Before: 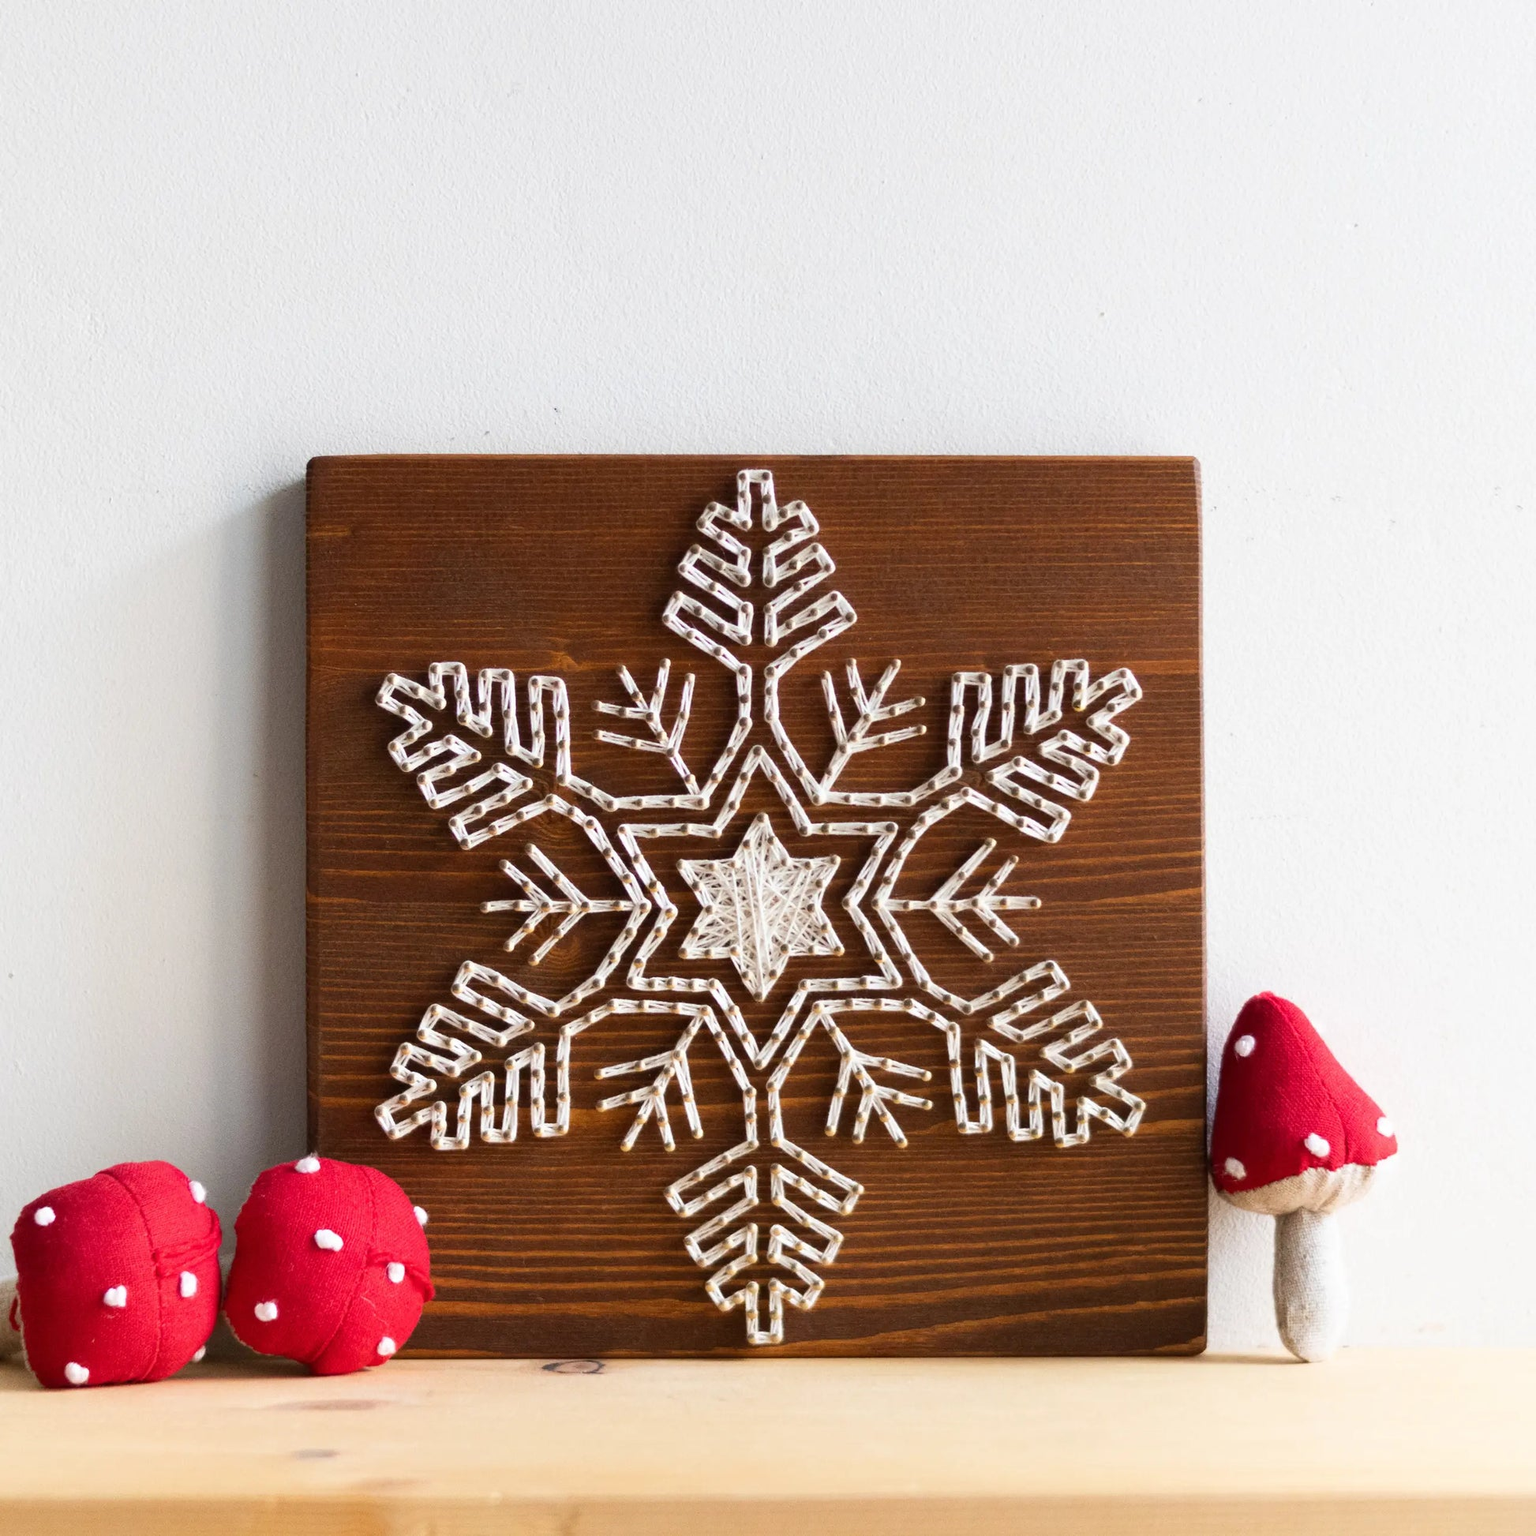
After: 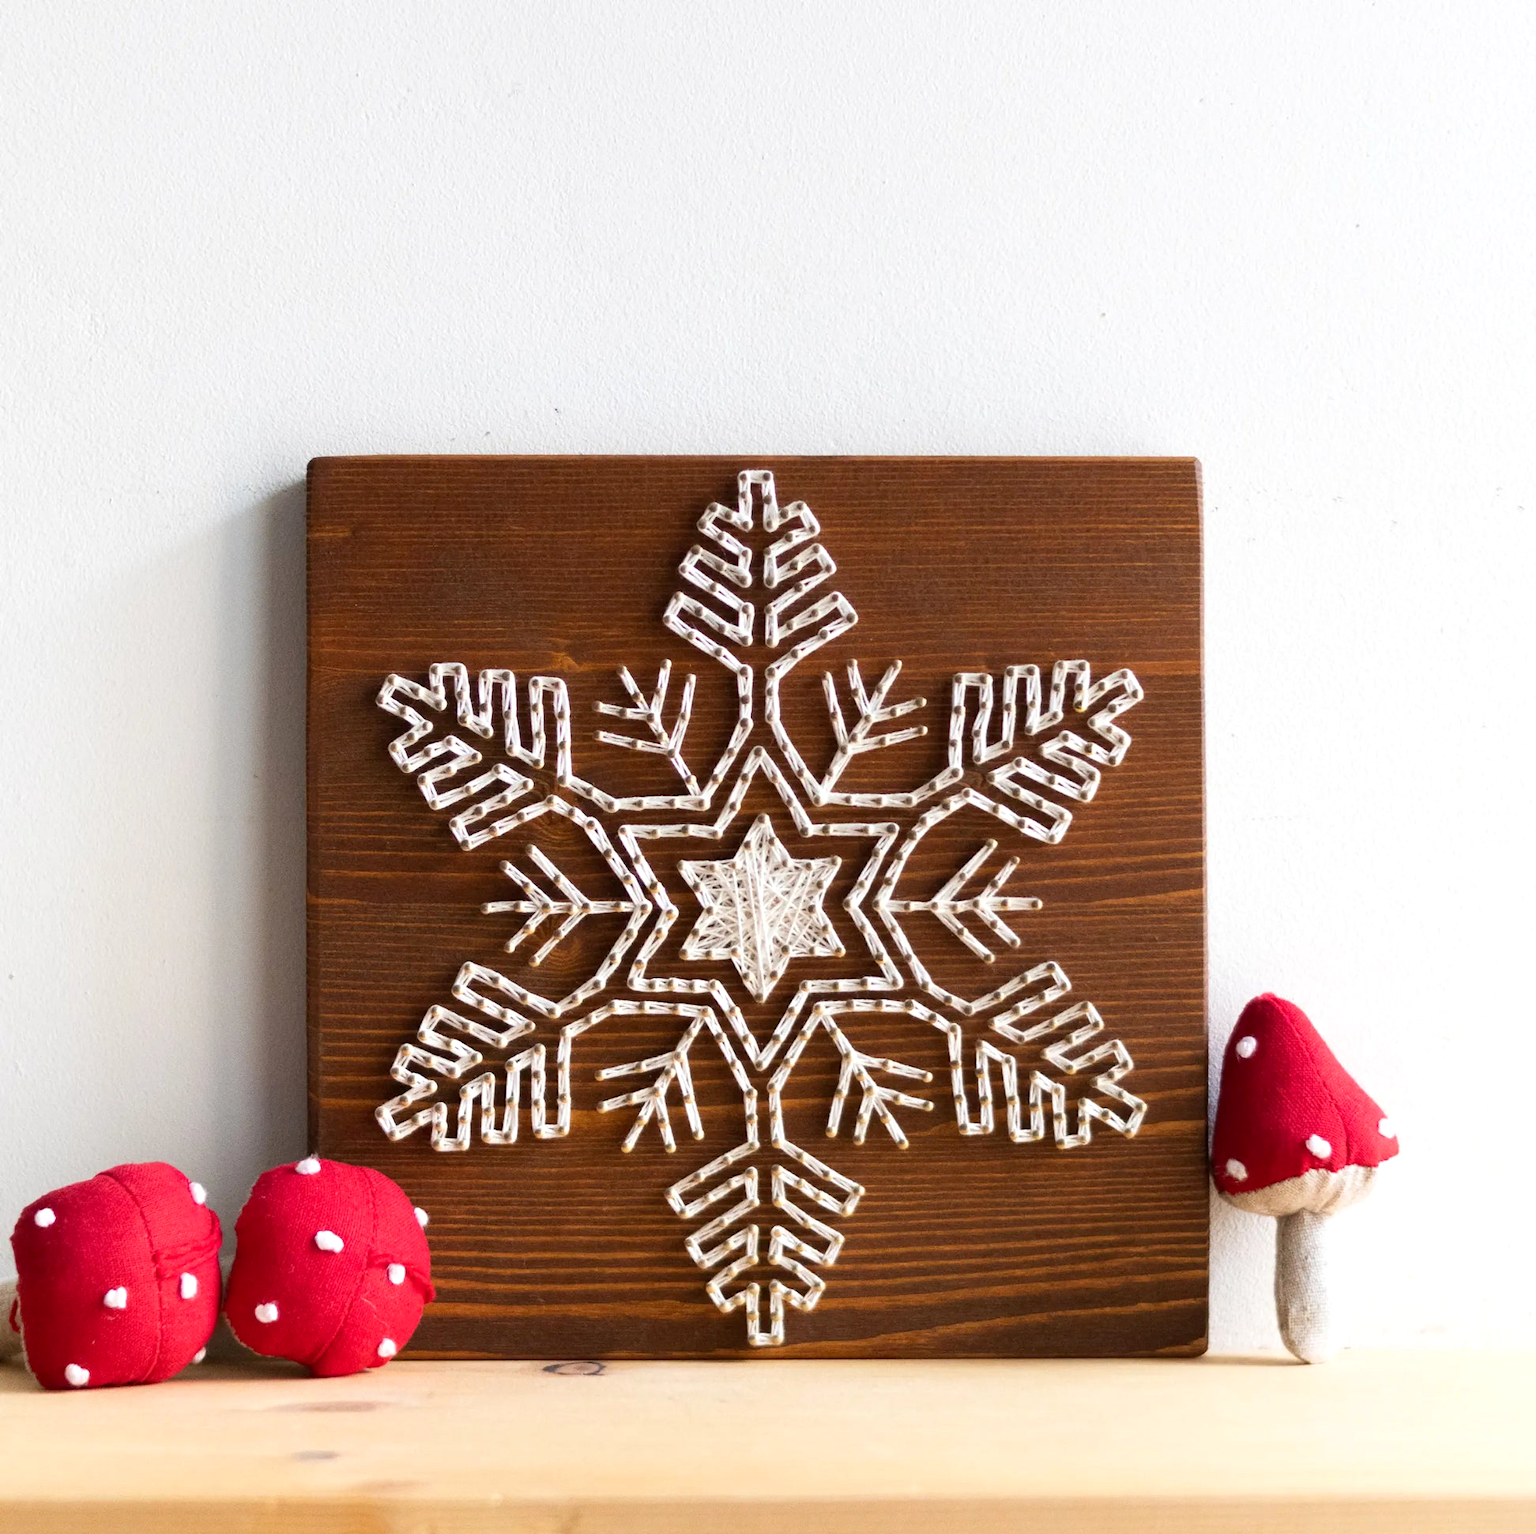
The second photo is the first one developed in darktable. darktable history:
crop: top 0.05%, bottom 0.098%
exposure: black level correction 0.001, exposure 0.14 EV, compensate highlight preservation false
